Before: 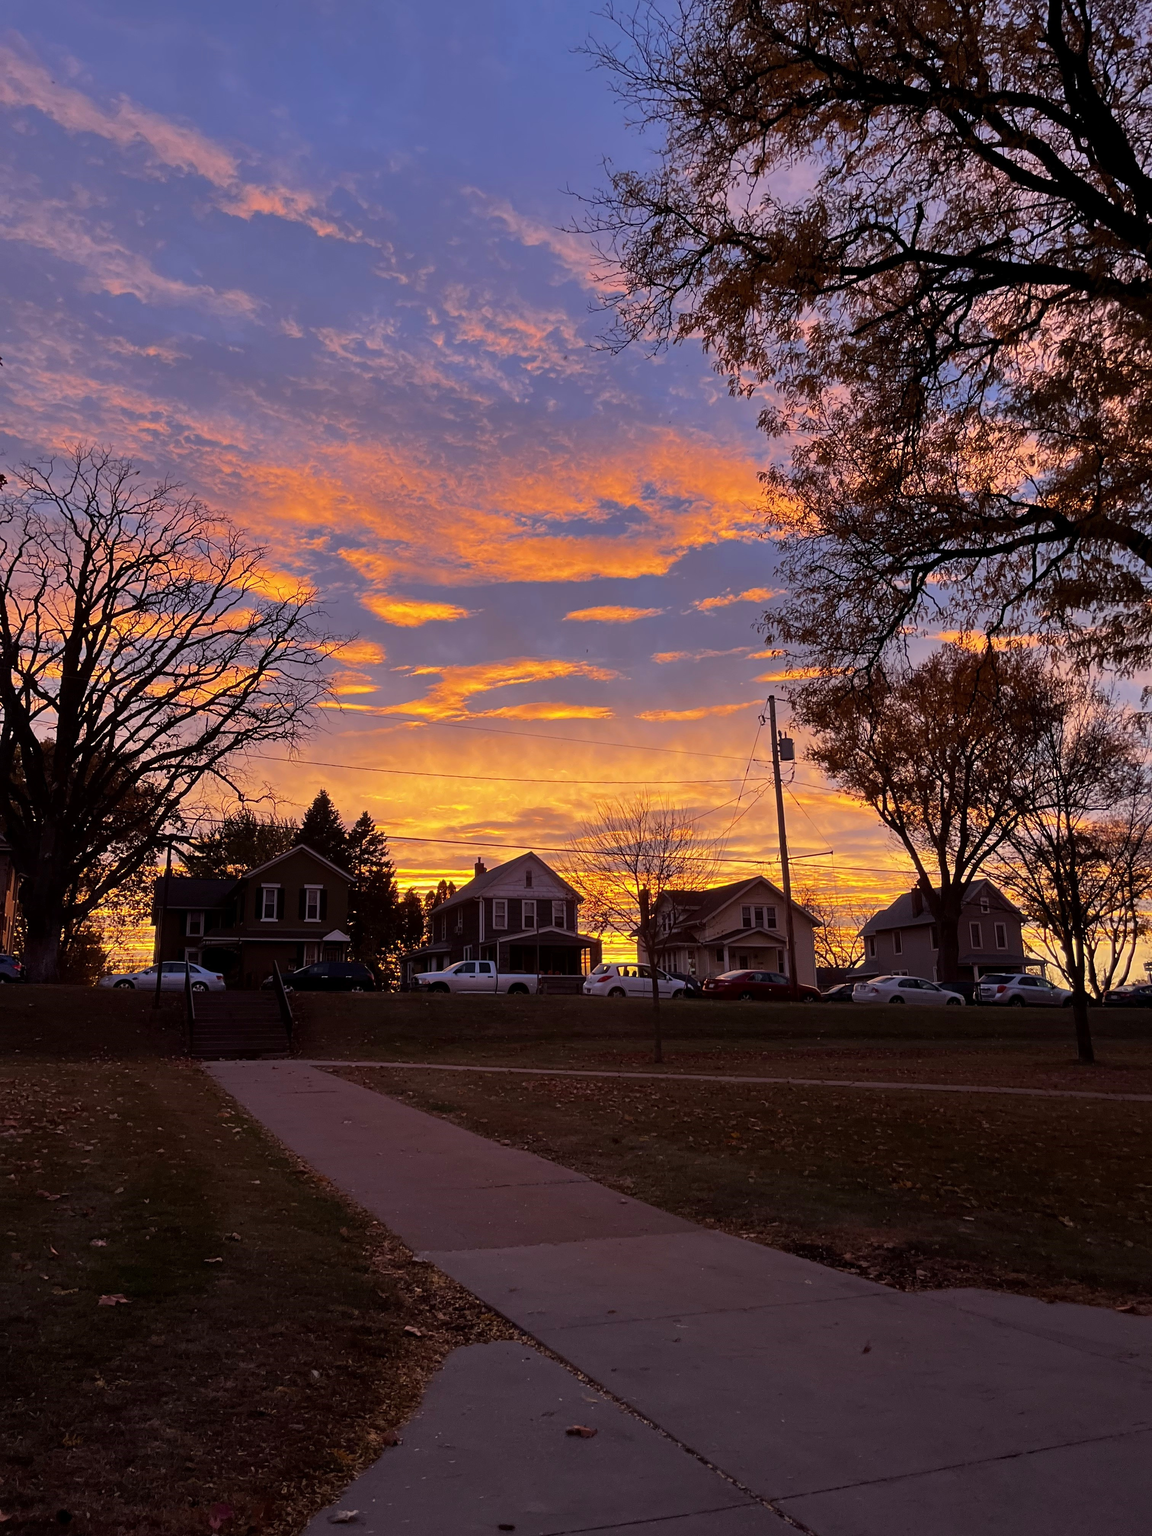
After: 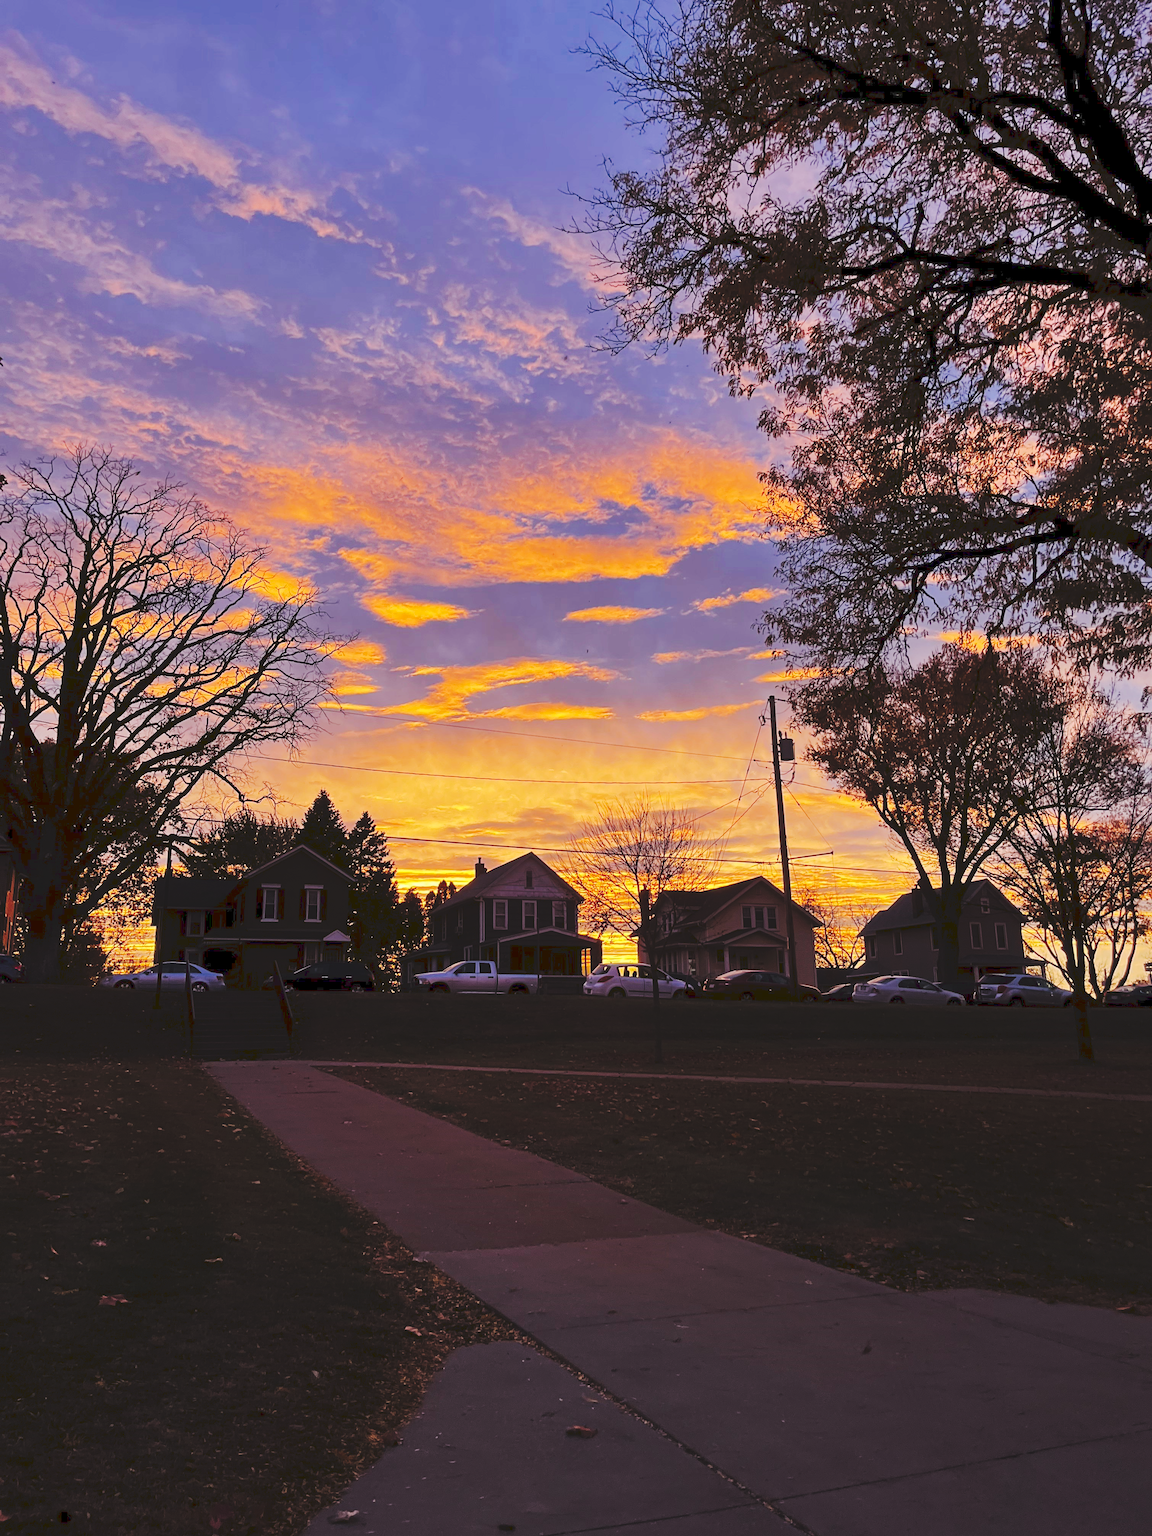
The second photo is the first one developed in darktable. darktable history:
tone curve: curves: ch0 [(0, 0) (0.003, 0.108) (0.011, 0.112) (0.025, 0.117) (0.044, 0.126) (0.069, 0.133) (0.1, 0.146) (0.136, 0.158) (0.177, 0.178) (0.224, 0.212) (0.277, 0.256) (0.335, 0.331) (0.399, 0.423) (0.468, 0.538) (0.543, 0.641) (0.623, 0.721) (0.709, 0.792) (0.801, 0.845) (0.898, 0.917) (1, 1)], preserve colors none
